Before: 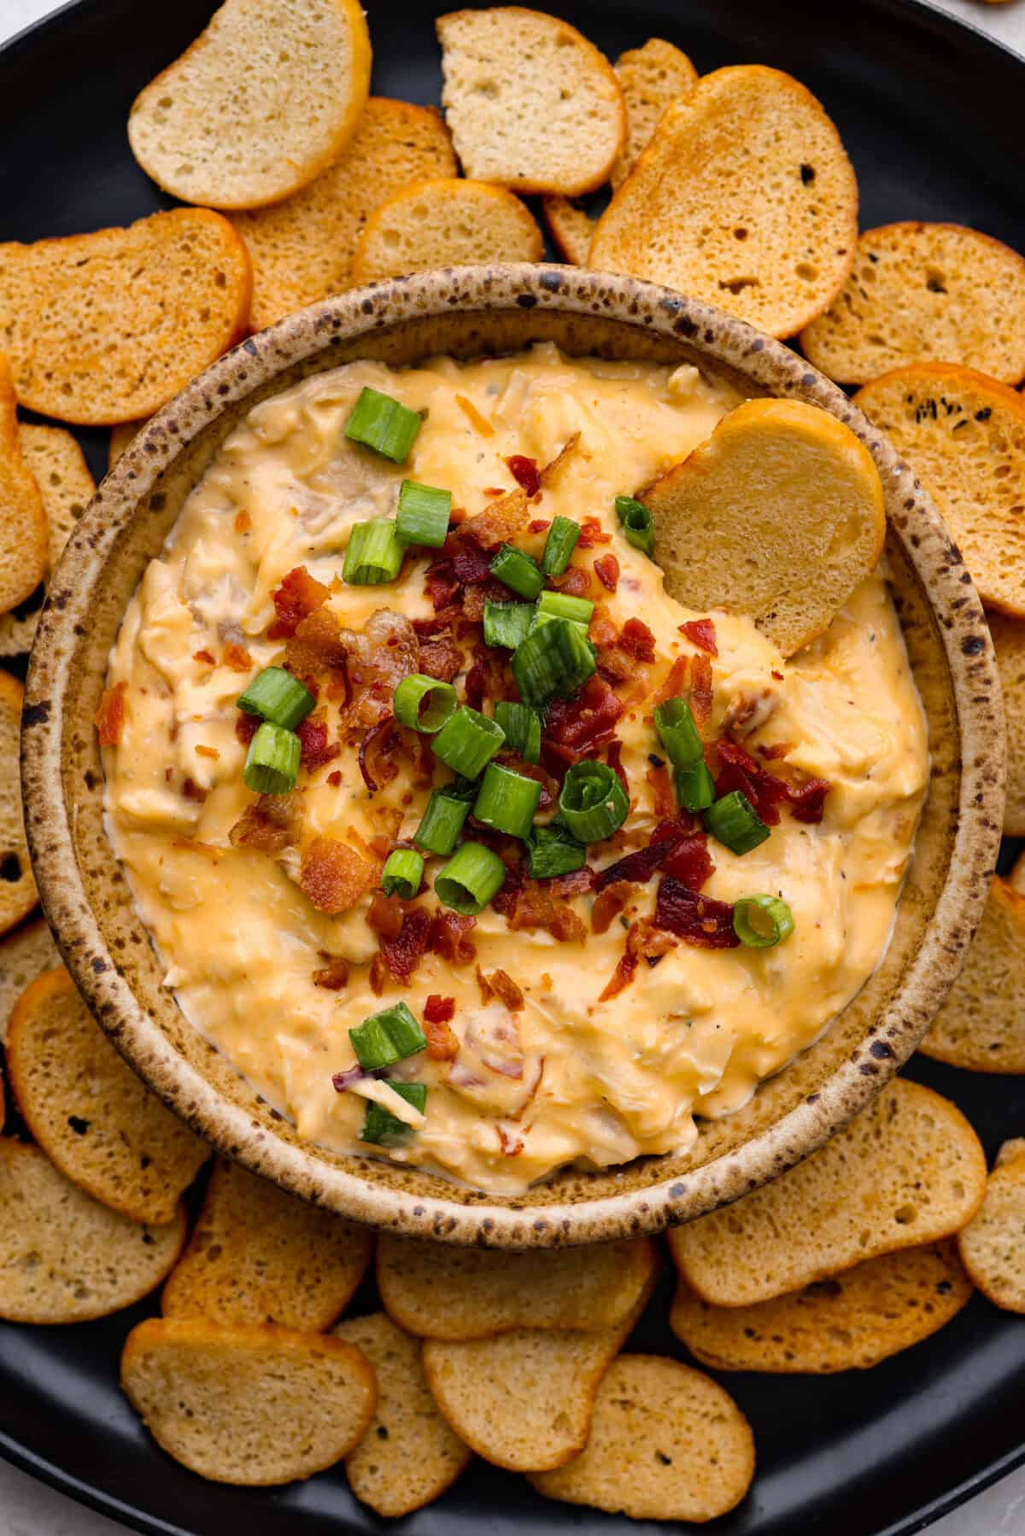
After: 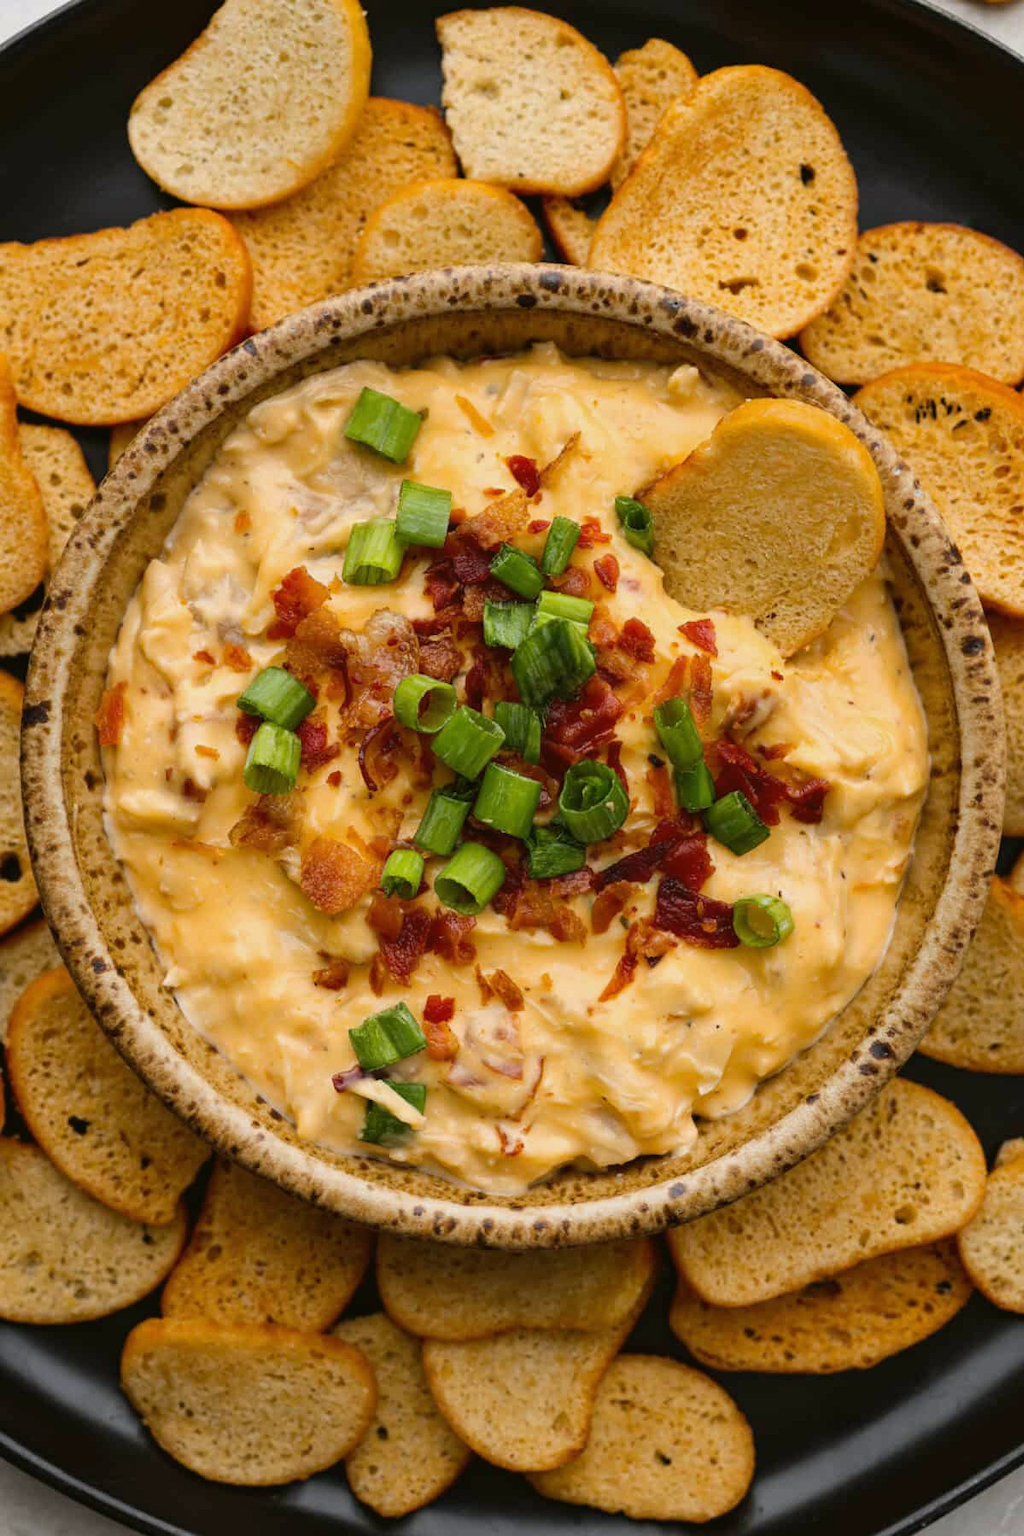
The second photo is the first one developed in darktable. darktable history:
color balance: mode lift, gamma, gain (sRGB), lift [1.04, 1, 1, 0.97], gamma [1.01, 1, 1, 0.97], gain [0.96, 1, 1, 0.97]
rotate and perspective: automatic cropping original format, crop left 0, crop top 0
